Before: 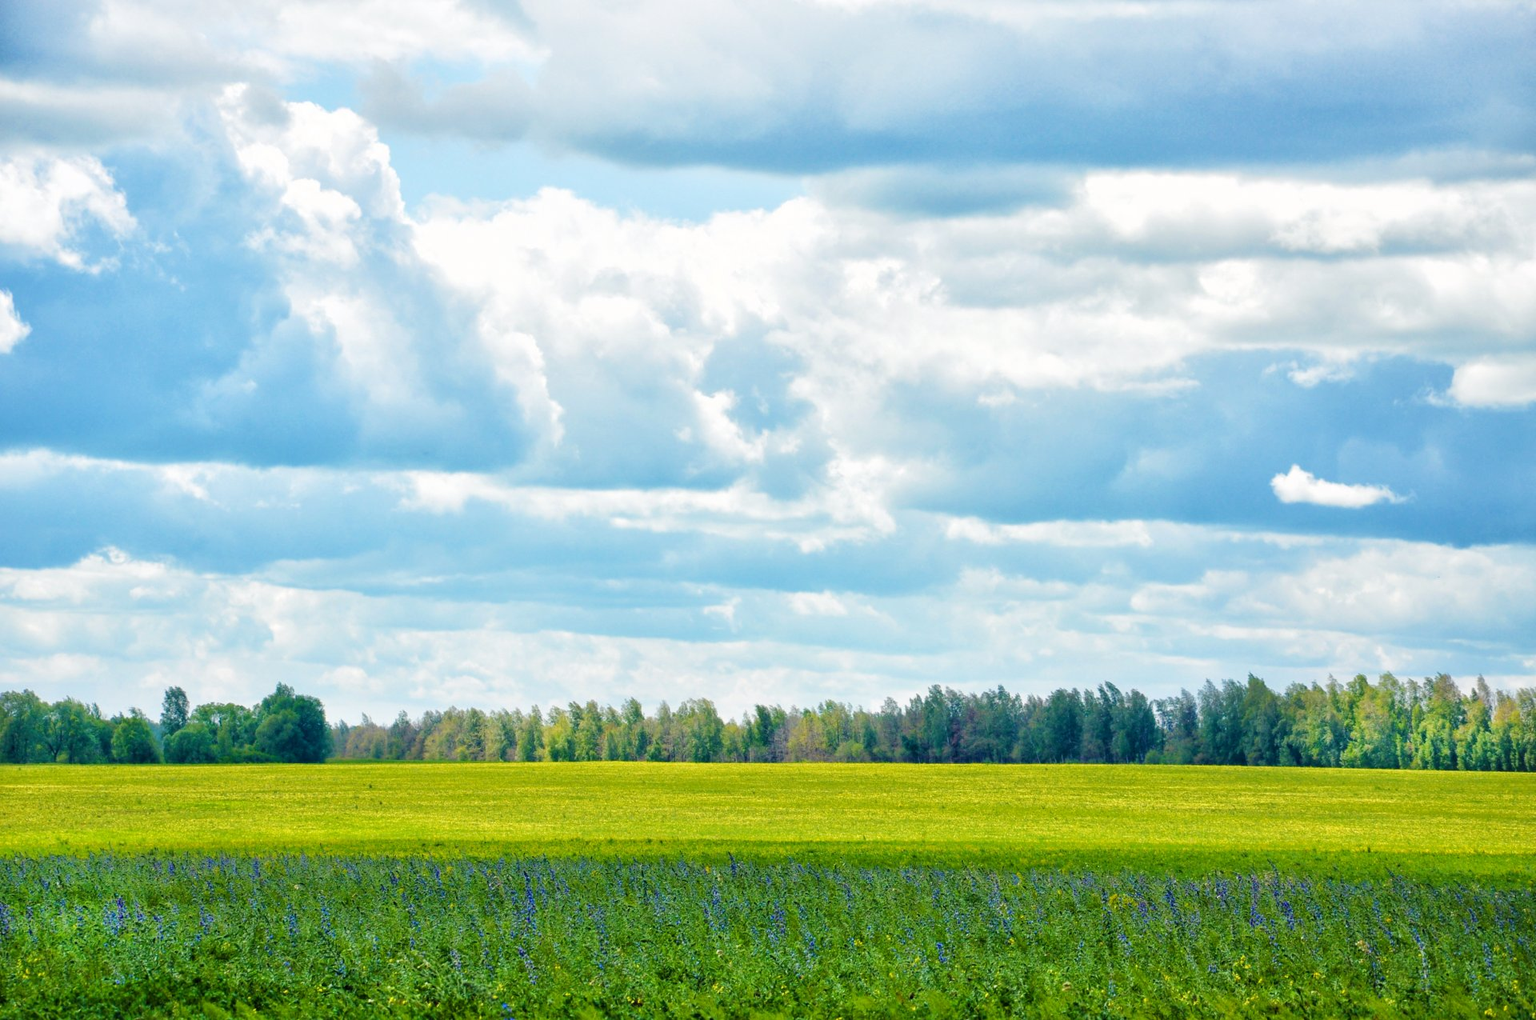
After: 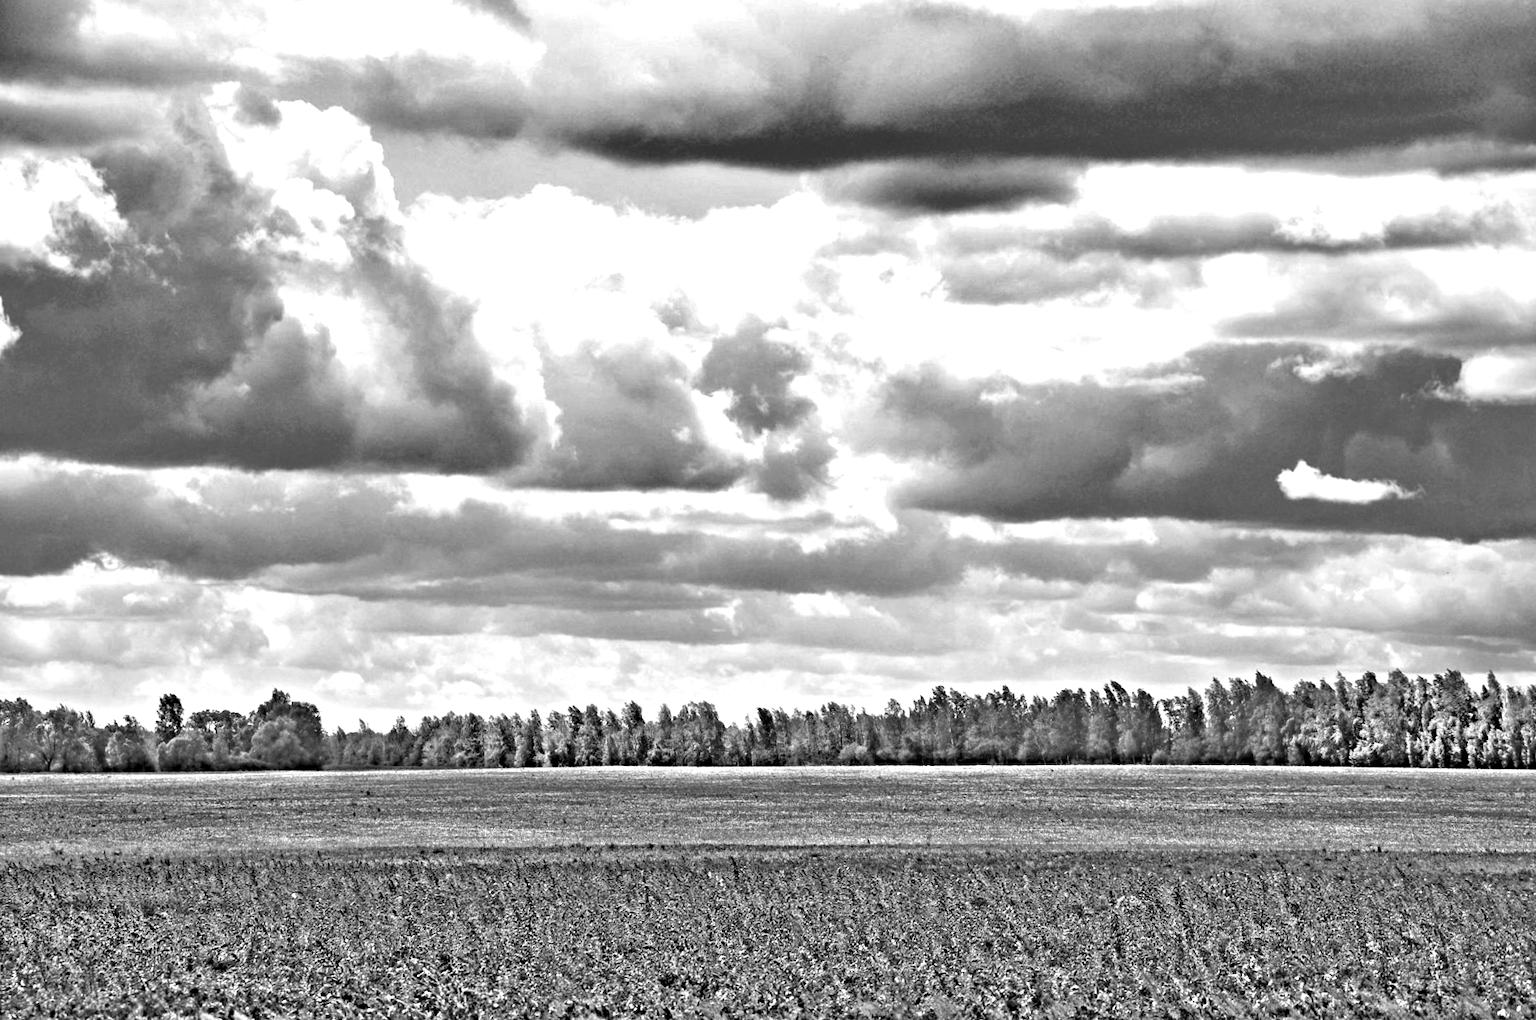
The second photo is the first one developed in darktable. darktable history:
shadows and highlights: radius 264.75, soften with gaussian
exposure: black level correction 0, exposure 1.173 EV, compensate exposure bias true, compensate highlight preservation false
highpass: sharpness 49.79%, contrast boost 49.79%
rotate and perspective: rotation -0.45°, automatic cropping original format, crop left 0.008, crop right 0.992, crop top 0.012, crop bottom 0.988
tone equalizer: -7 EV 0.15 EV, -6 EV 0.6 EV, -5 EV 1.15 EV, -4 EV 1.33 EV, -3 EV 1.15 EV, -2 EV 0.6 EV, -1 EV 0.15 EV, mask exposure compensation -0.5 EV
